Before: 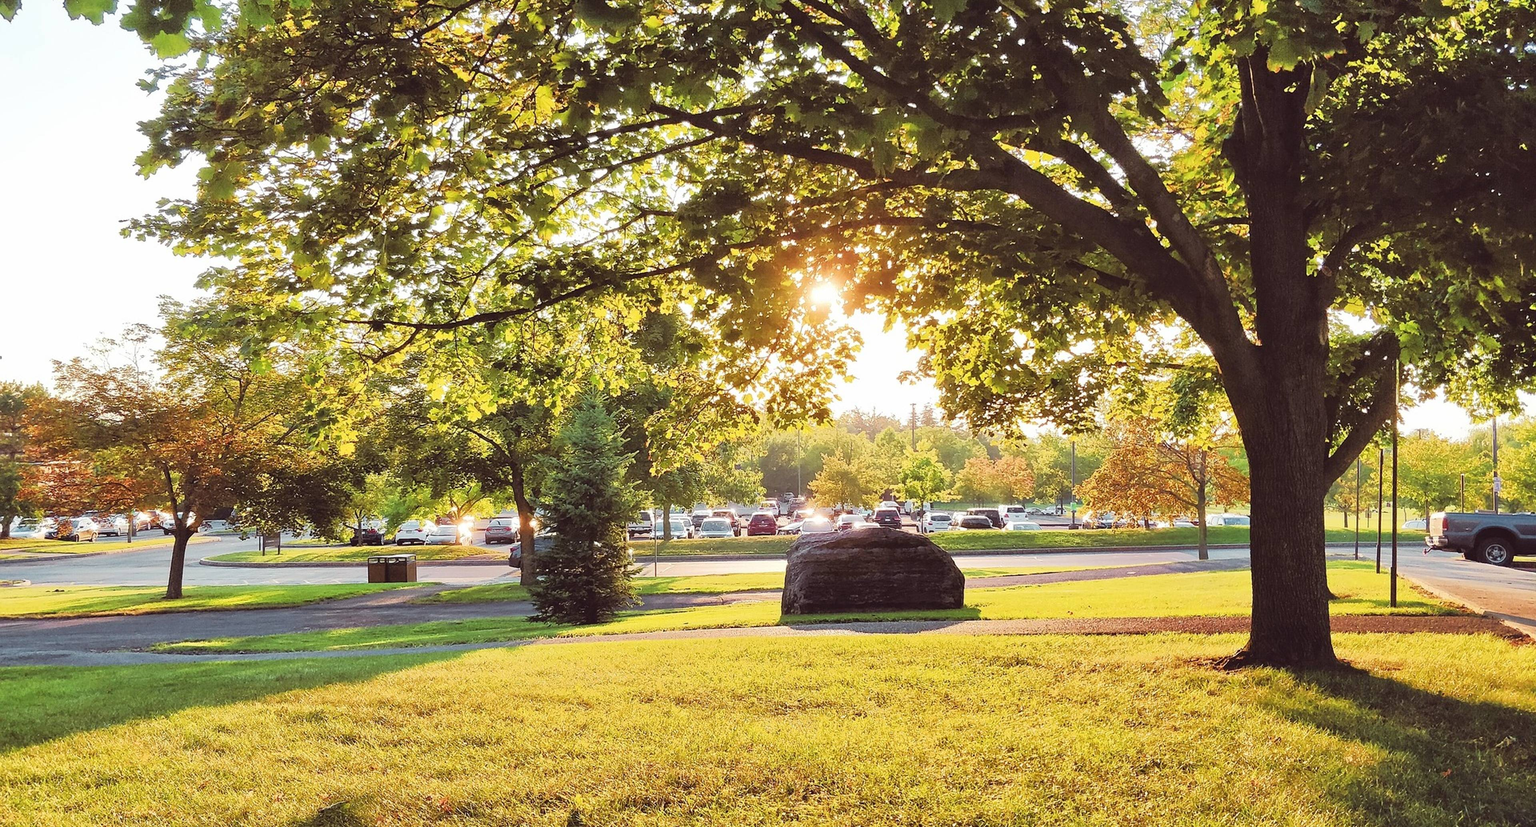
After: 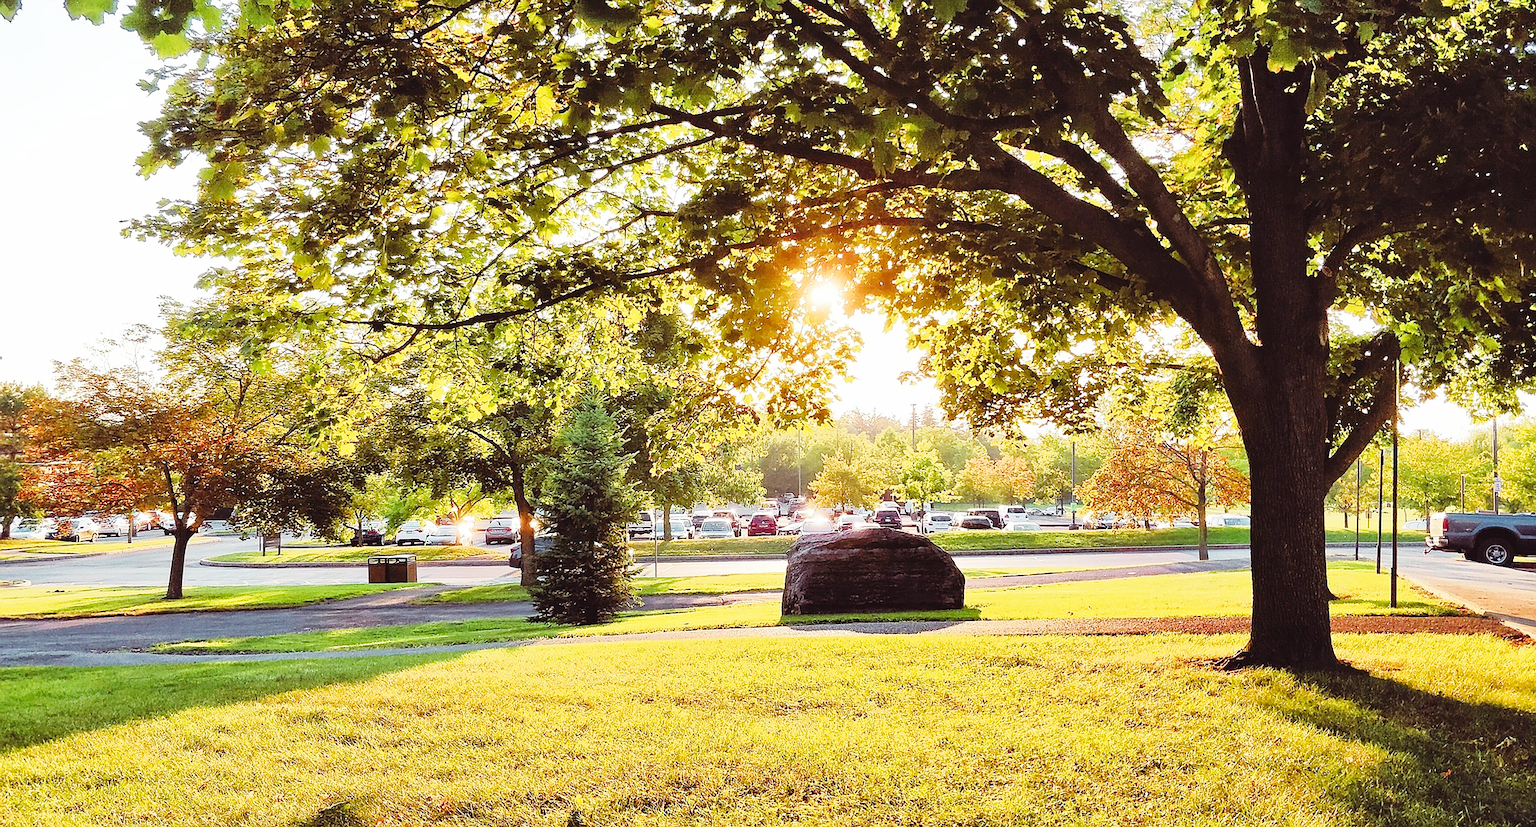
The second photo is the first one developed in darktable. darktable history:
base curve: curves: ch0 [(0, 0) (0.036, 0.025) (0.121, 0.166) (0.206, 0.329) (0.605, 0.79) (1, 1)], preserve colors none
sharpen: amount 0.492
